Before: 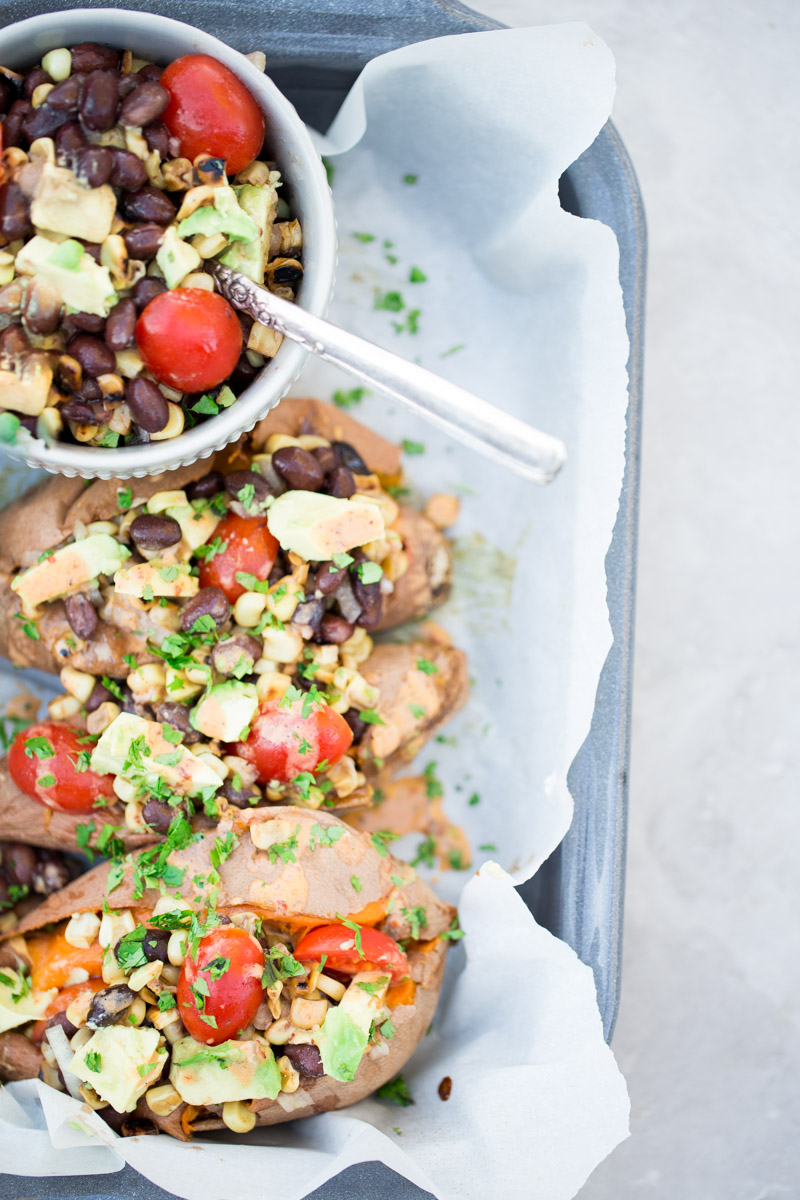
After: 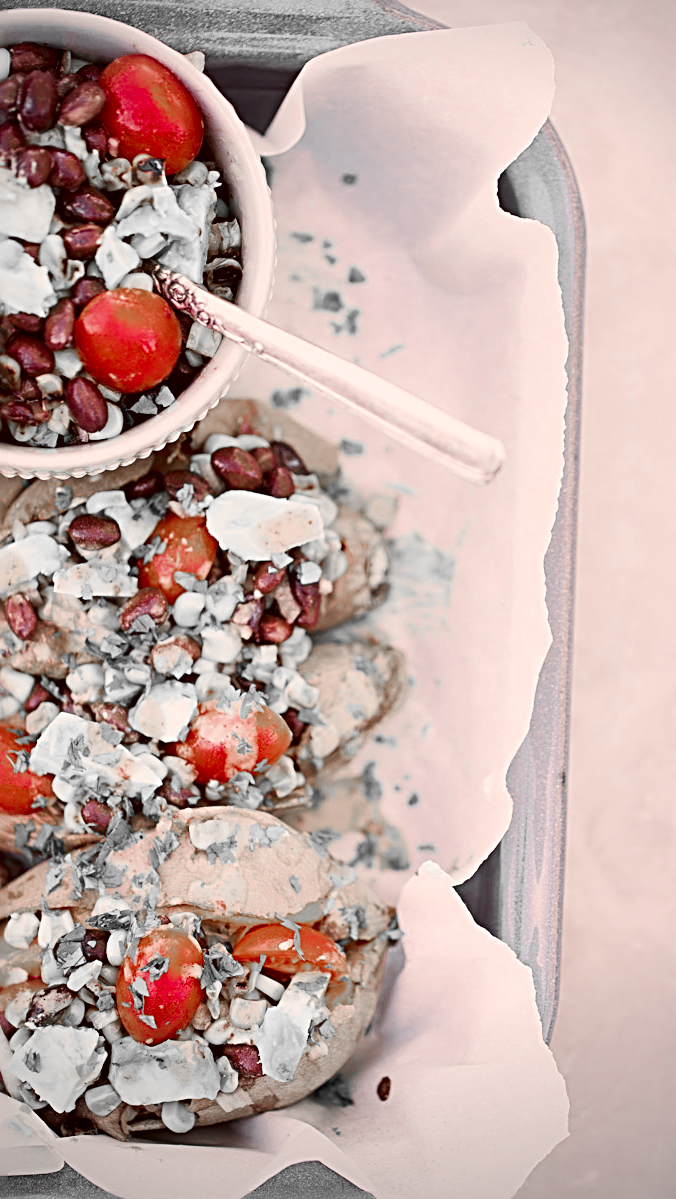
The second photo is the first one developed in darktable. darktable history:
local contrast: mode bilateral grid, contrast 20, coarseness 50, detail 120%, midtone range 0.2
crop: left 7.638%, right 7.846%
sharpen: radius 3.02, amount 0.764
tone curve: curves: ch0 [(0, 0) (0.003, 0.014) (0.011, 0.019) (0.025, 0.026) (0.044, 0.037) (0.069, 0.053) (0.1, 0.083) (0.136, 0.121) (0.177, 0.163) (0.224, 0.22) (0.277, 0.281) (0.335, 0.354) (0.399, 0.436) (0.468, 0.526) (0.543, 0.612) (0.623, 0.706) (0.709, 0.79) (0.801, 0.858) (0.898, 0.925) (1, 1)], preserve colors none
vignetting: center (0.036, -0.09)
color zones: curves: ch0 [(0, 0.352) (0.143, 0.407) (0.286, 0.386) (0.429, 0.431) (0.571, 0.829) (0.714, 0.853) (0.857, 0.833) (1, 0.352)]; ch1 [(0, 0.604) (0.072, 0.726) (0.096, 0.608) (0.205, 0.007) (0.571, -0.006) (0.839, -0.013) (0.857, -0.012) (1, 0.604)]
color correction: highlights a* 10.21, highlights b* 9.73, shadows a* 9.1, shadows b* 8.16, saturation 0.782
